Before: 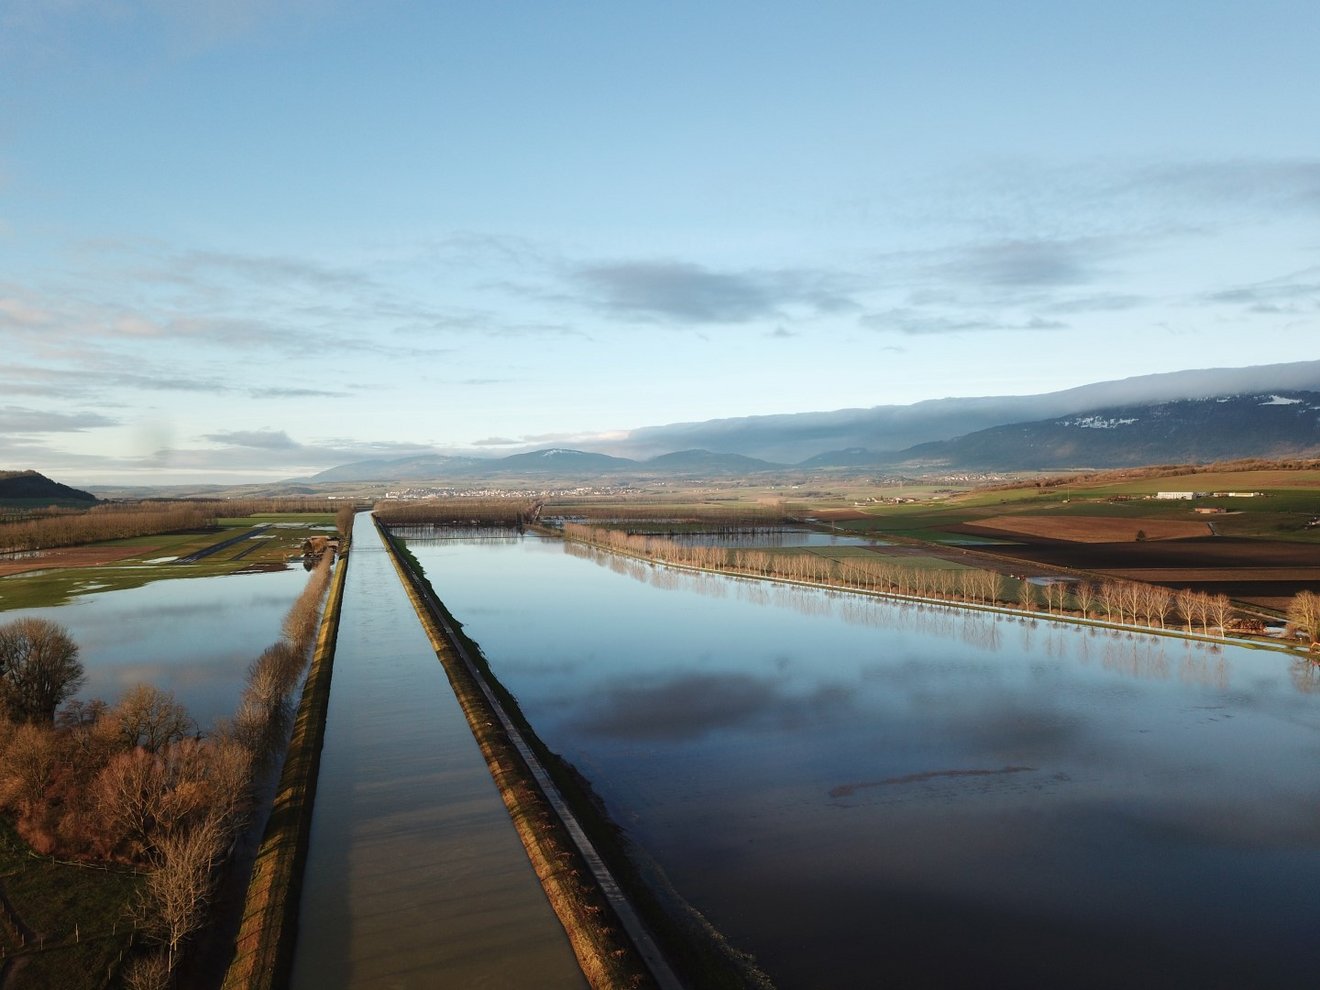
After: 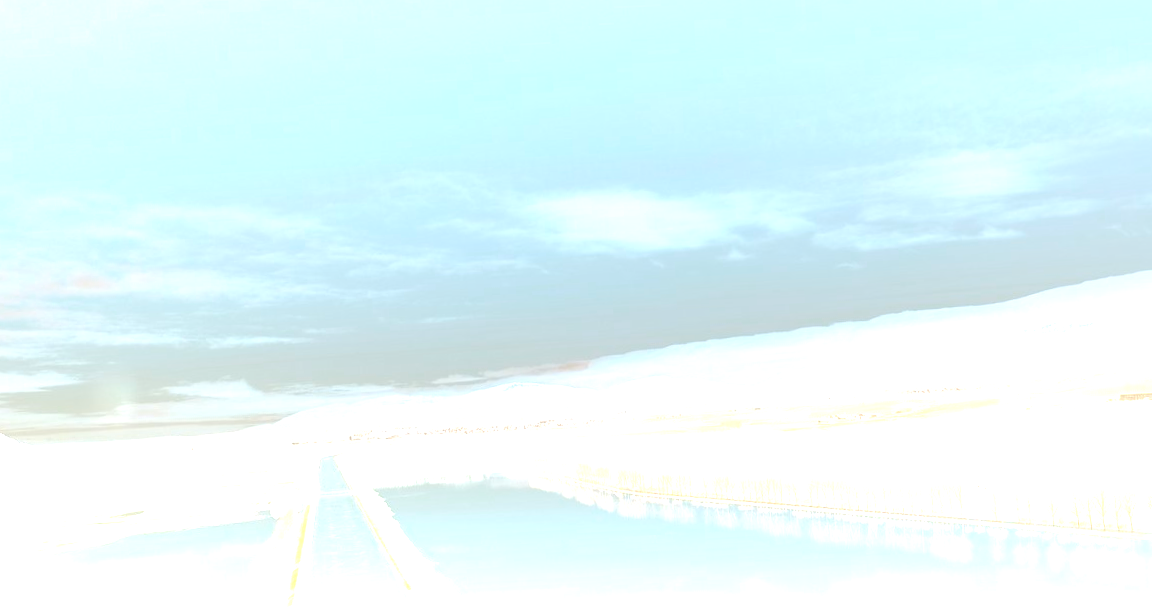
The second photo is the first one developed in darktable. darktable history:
rotate and perspective: rotation -3°, crop left 0.031, crop right 0.968, crop top 0.07, crop bottom 0.93
exposure: black level correction 0, exposure 0.9 EV, compensate highlight preservation false
bloom: size 85%, threshold 5%, strength 85%
local contrast: highlights 100%, shadows 100%, detail 120%, midtone range 0.2
crop: left 1.509%, top 3.452%, right 7.696%, bottom 28.452%
